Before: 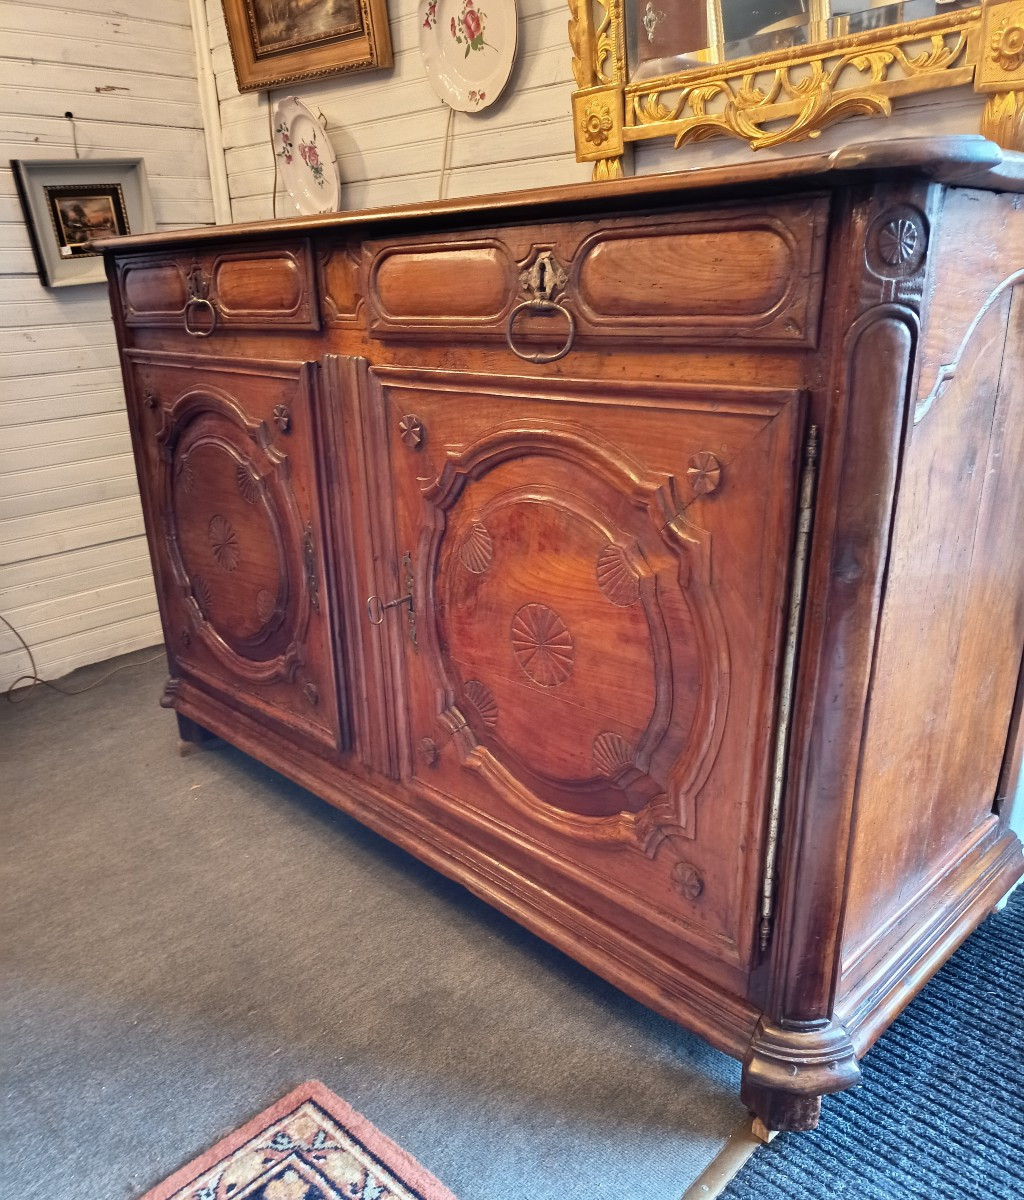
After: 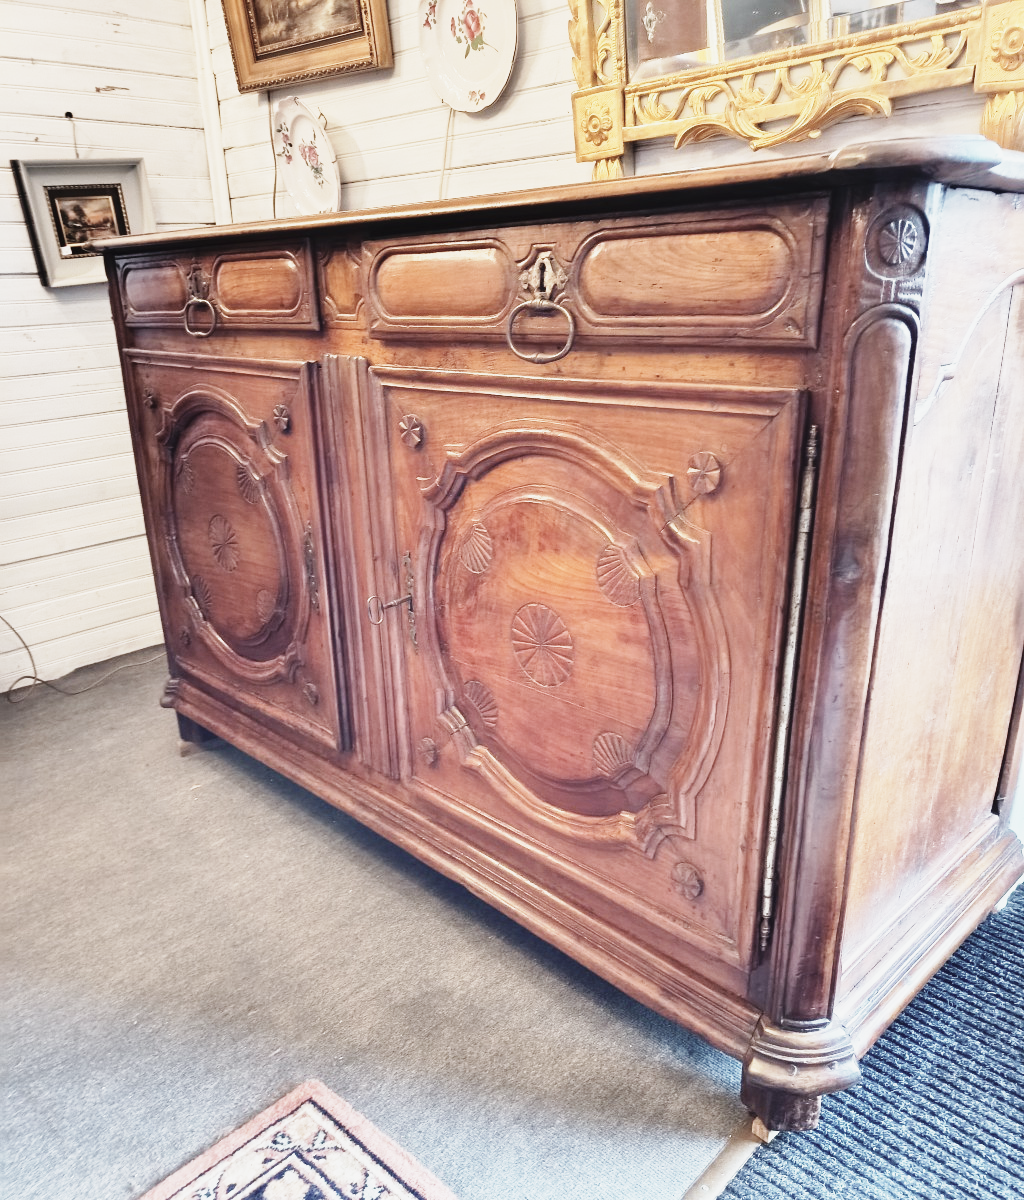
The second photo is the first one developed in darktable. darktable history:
contrast brightness saturation: contrast -0.059, saturation -0.417
base curve: curves: ch0 [(0, 0) (0.018, 0.026) (0.143, 0.37) (0.33, 0.731) (0.458, 0.853) (0.735, 0.965) (0.905, 0.986) (1, 1)], exposure shift 0.01, preserve colors none
exposure: compensate highlight preservation false
